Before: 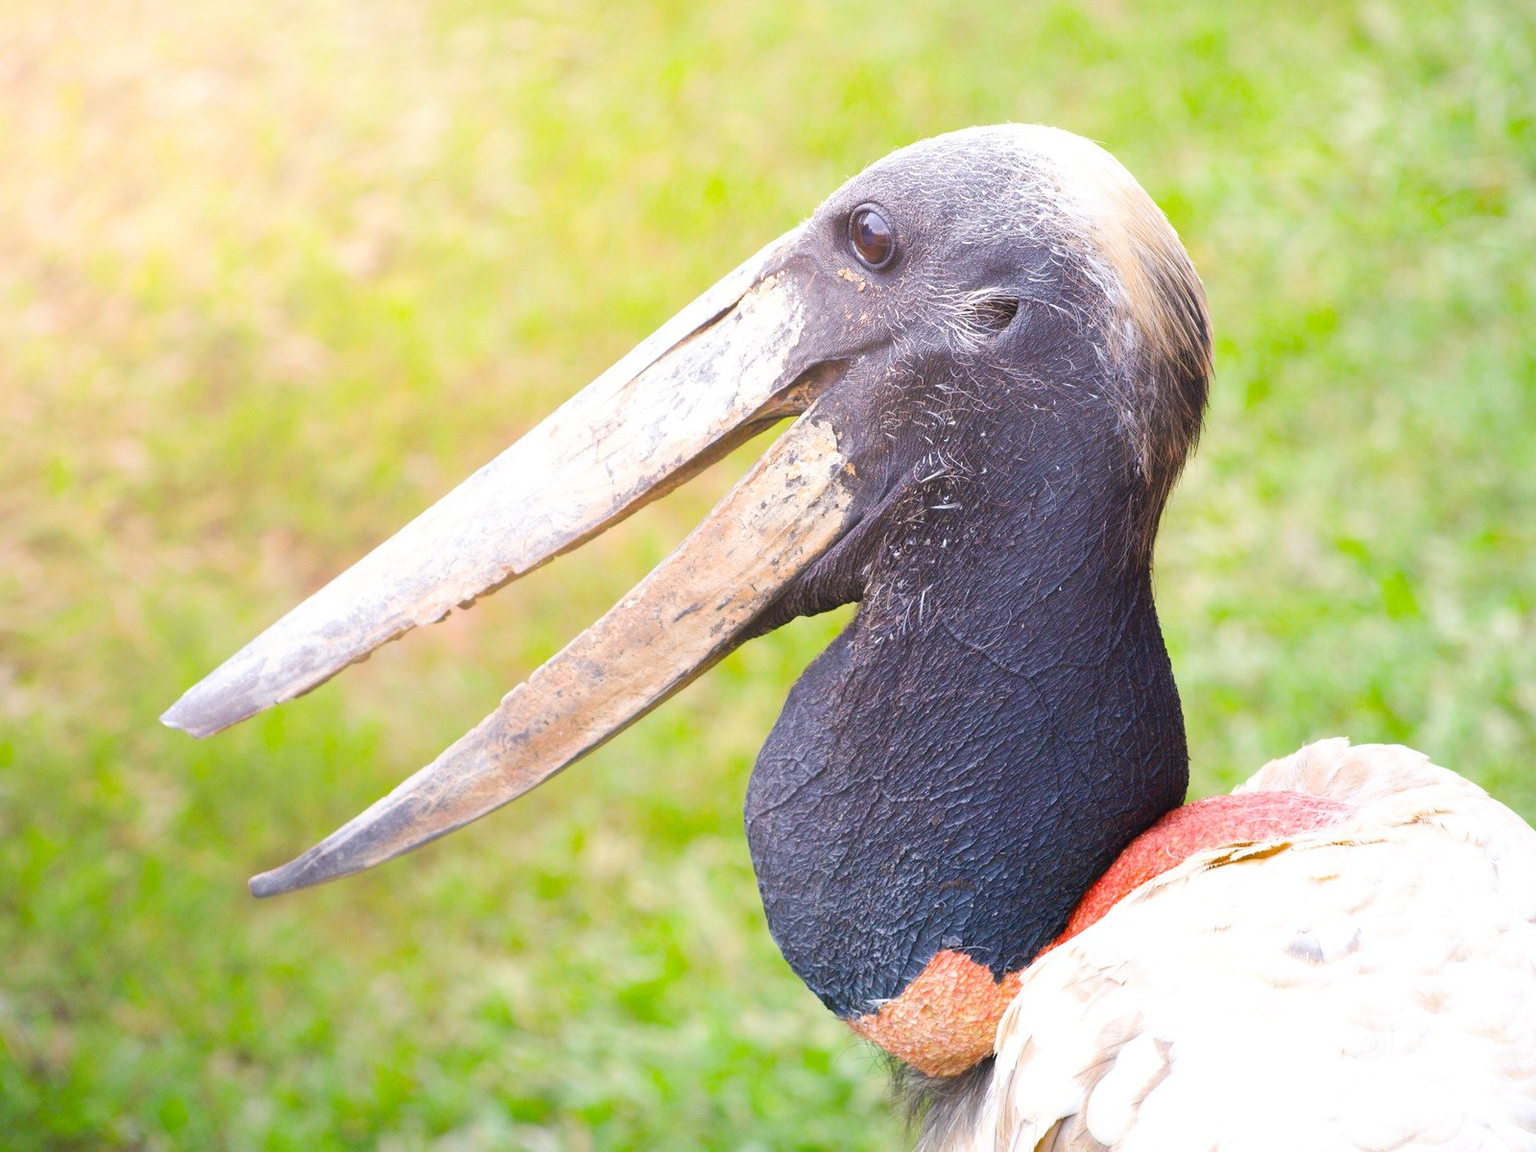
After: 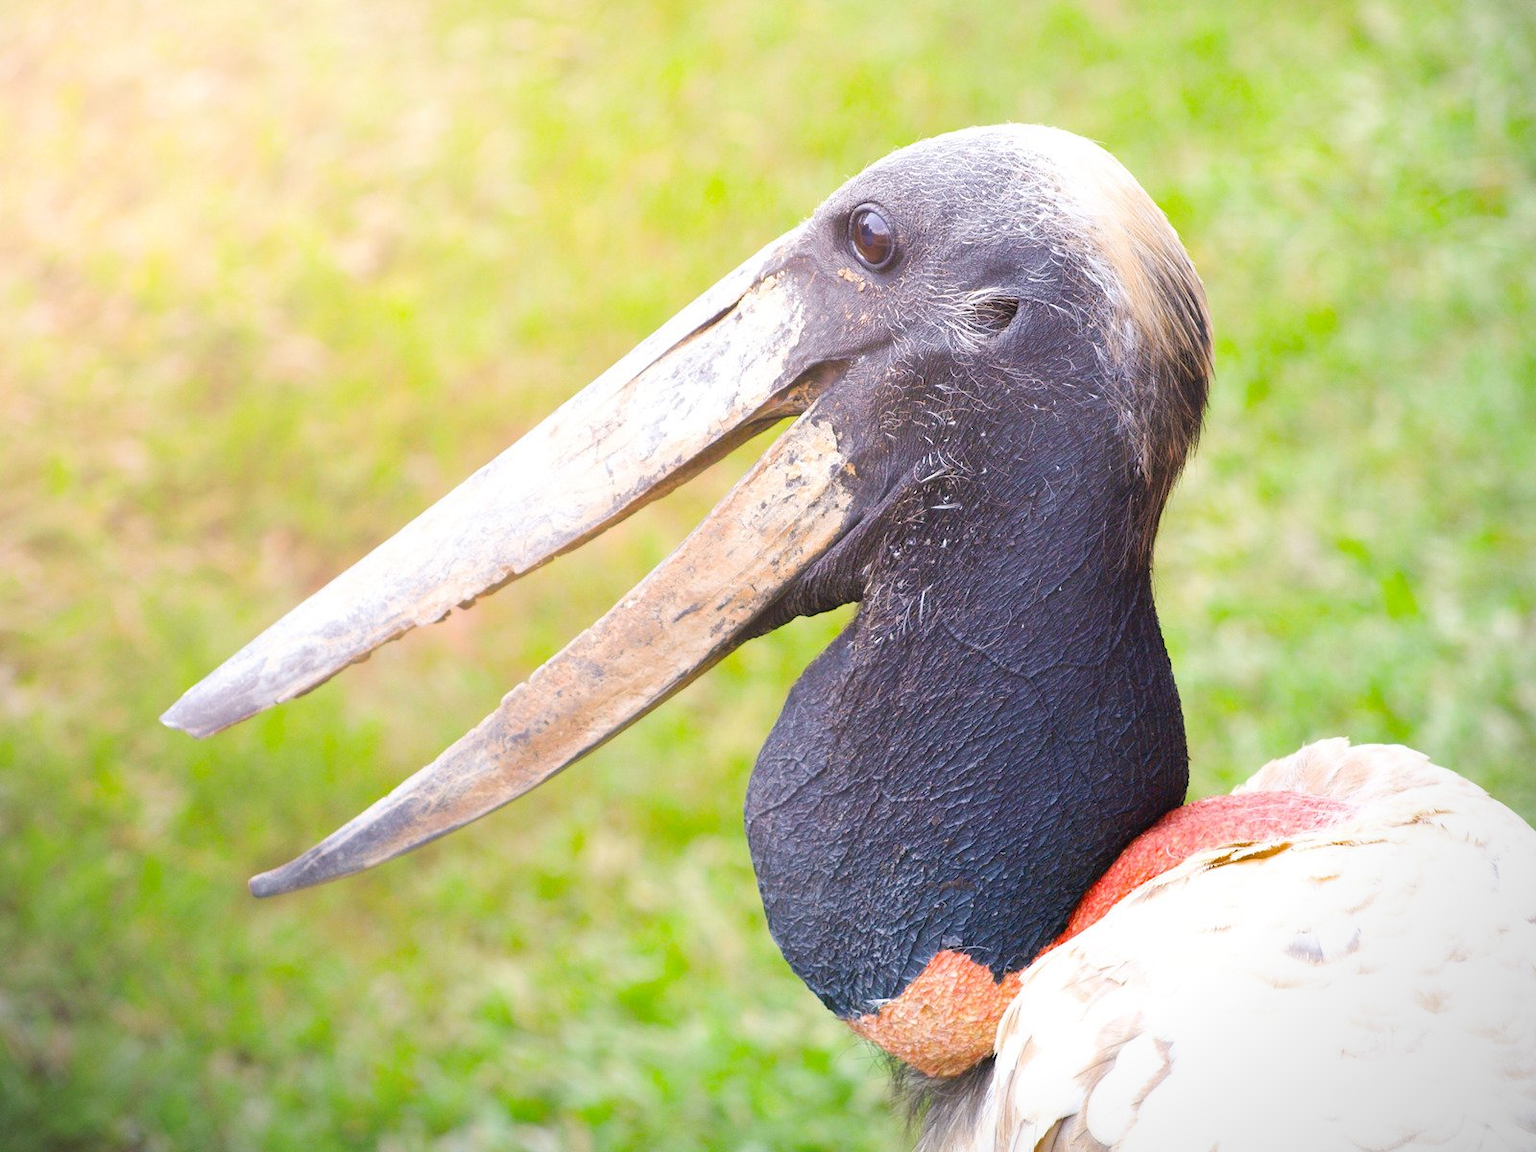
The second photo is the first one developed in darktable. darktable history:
vignetting: fall-off start 100.29%, center (-0.057, -0.356), unbound false
exposure: compensate exposure bias true, compensate highlight preservation false
